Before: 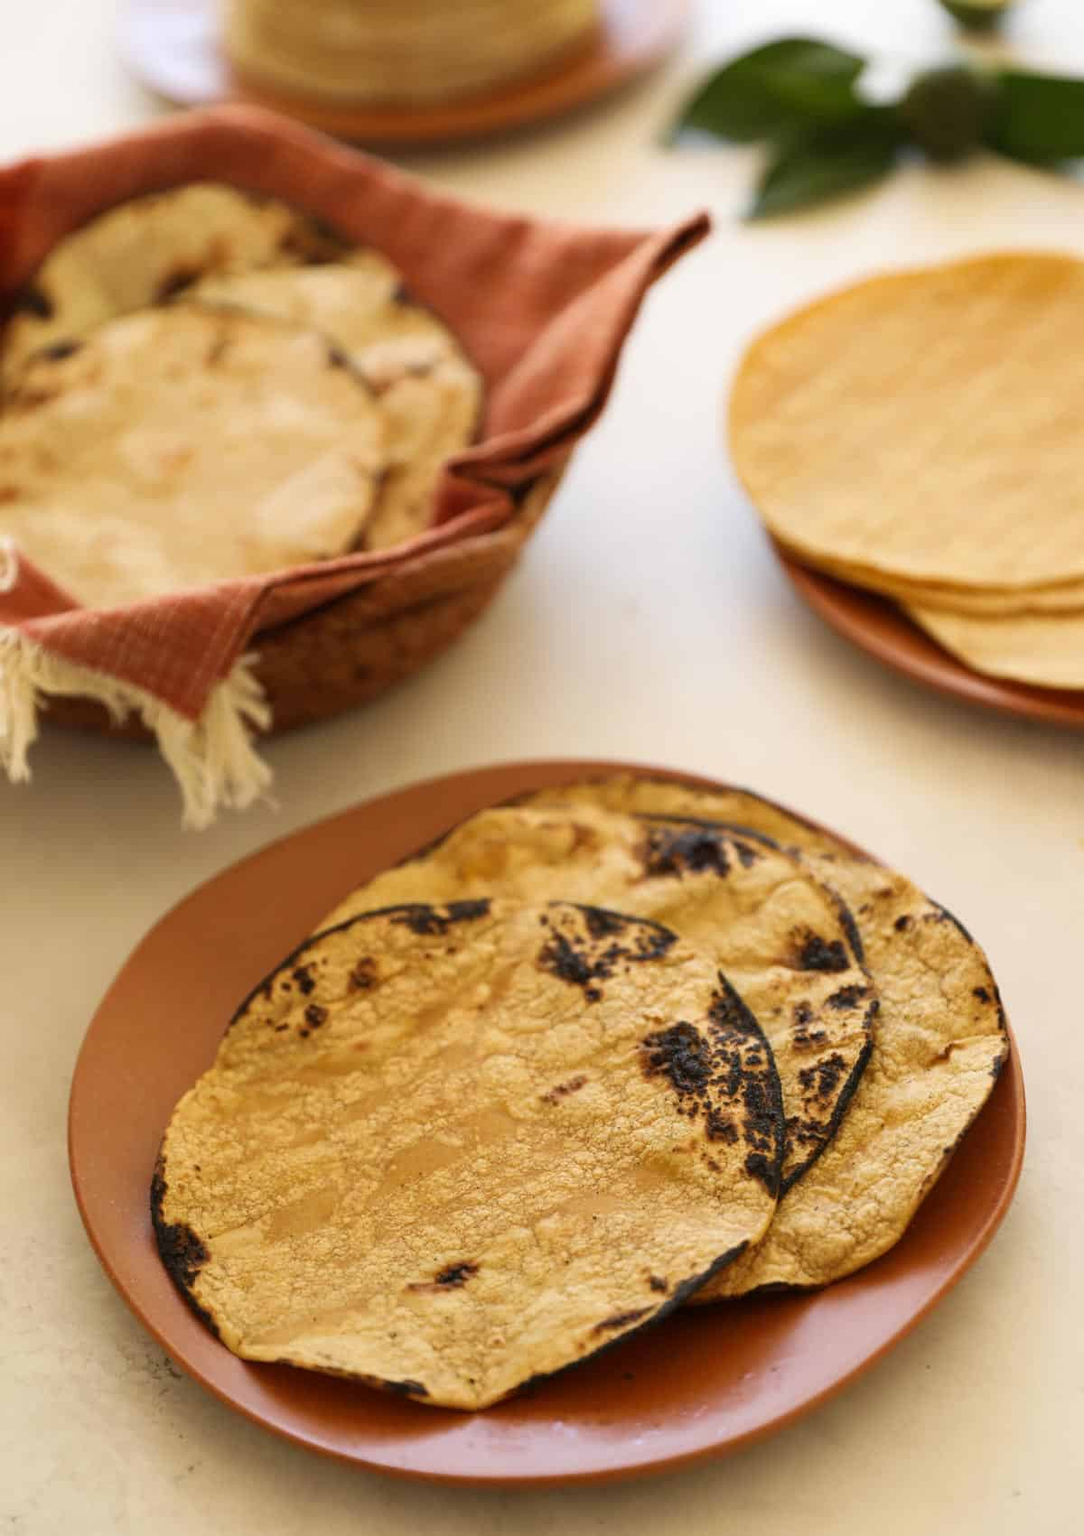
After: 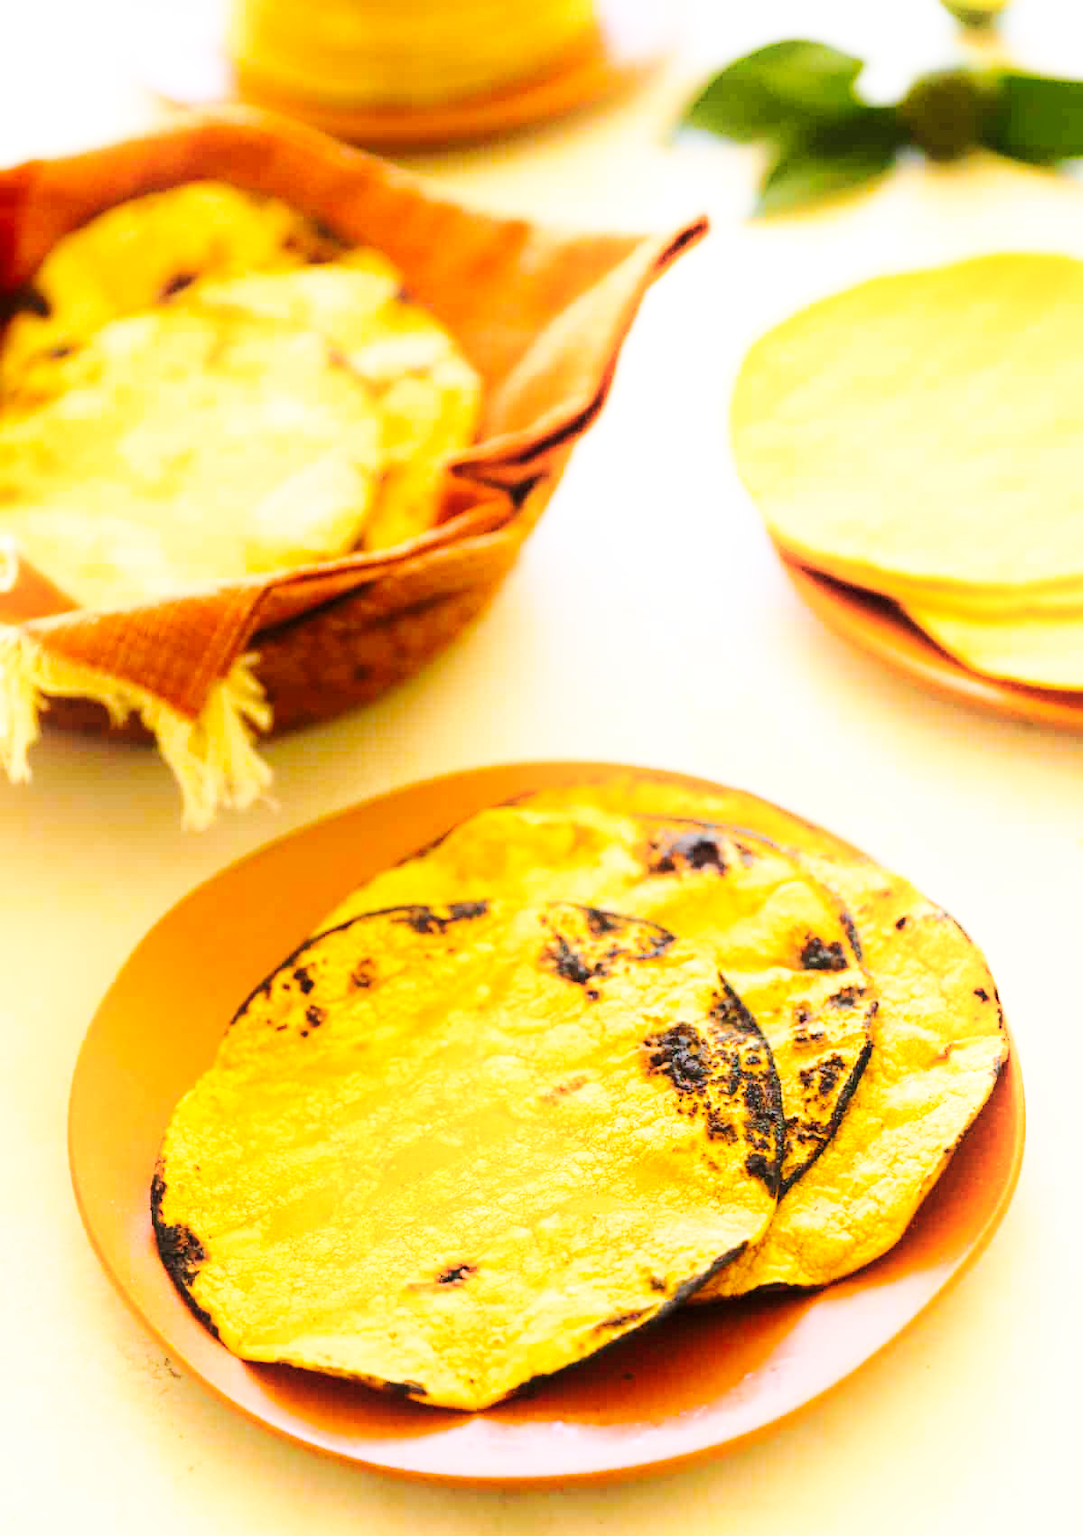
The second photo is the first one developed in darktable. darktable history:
exposure: exposure 0.4 EV, compensate highlight preservation false
base curve: curves: ch0 [(0, 0) (0.028, 0.03) (0.121, 0.232) (0.46, 0.748) (0.859, 0.968) (1, 1)], preserve colors none
shadows and highlights: shadows -40.15, highlights 62.88, soften with gaussian
color balance rgb: linear chroma grading › global chroma 15%, perceptual saturation grading › global saturation 30%
